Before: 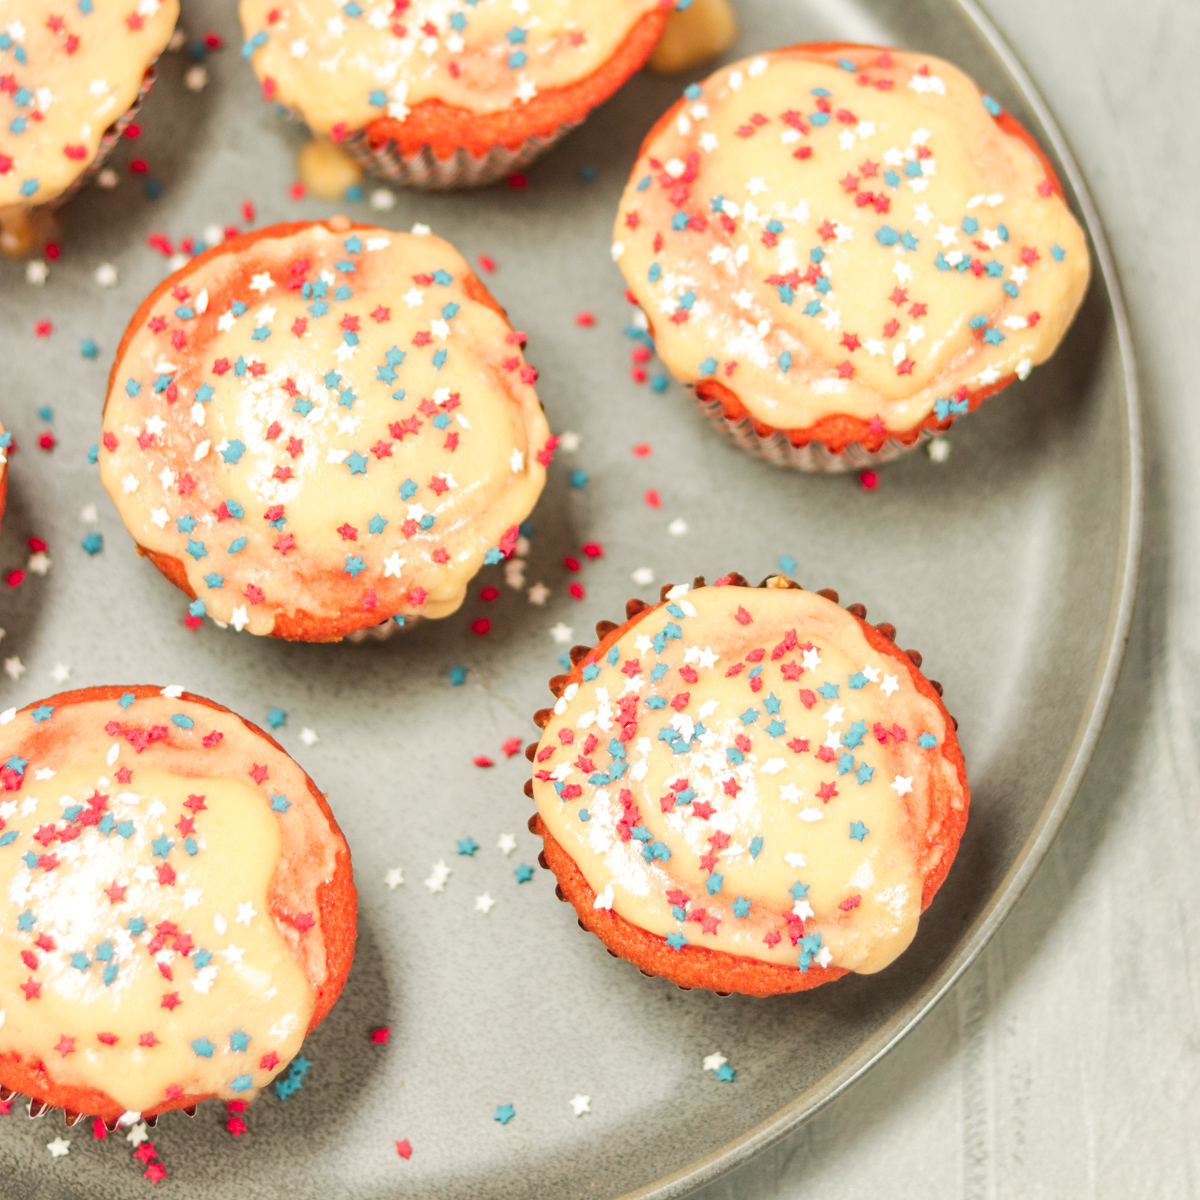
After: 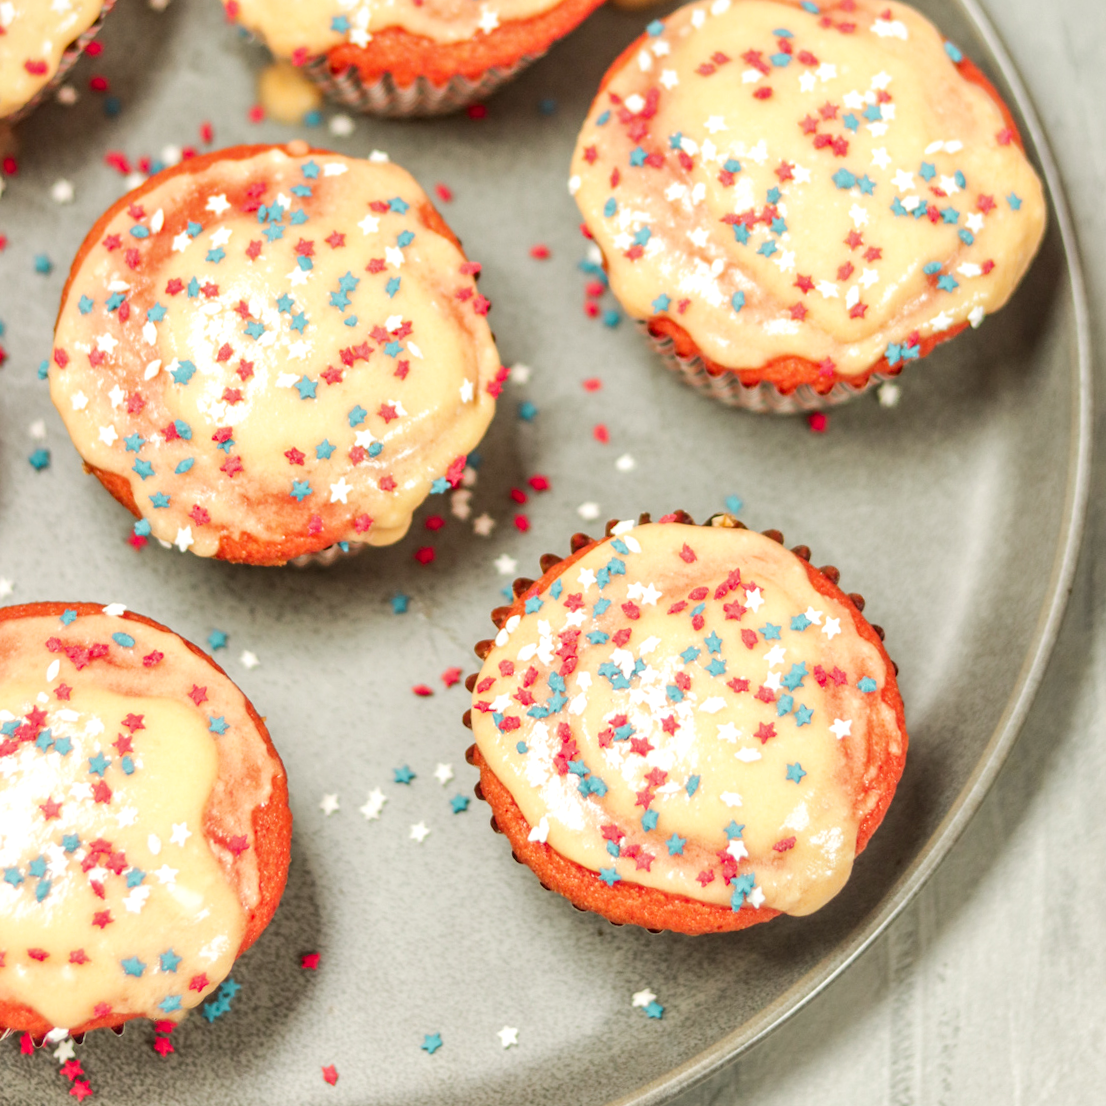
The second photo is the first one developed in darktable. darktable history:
crop and rotate: angle -1.96°, left 3.097%, top 4.154%, right 1.586%, bottom 0.529%
local contrast: on, module defaults
